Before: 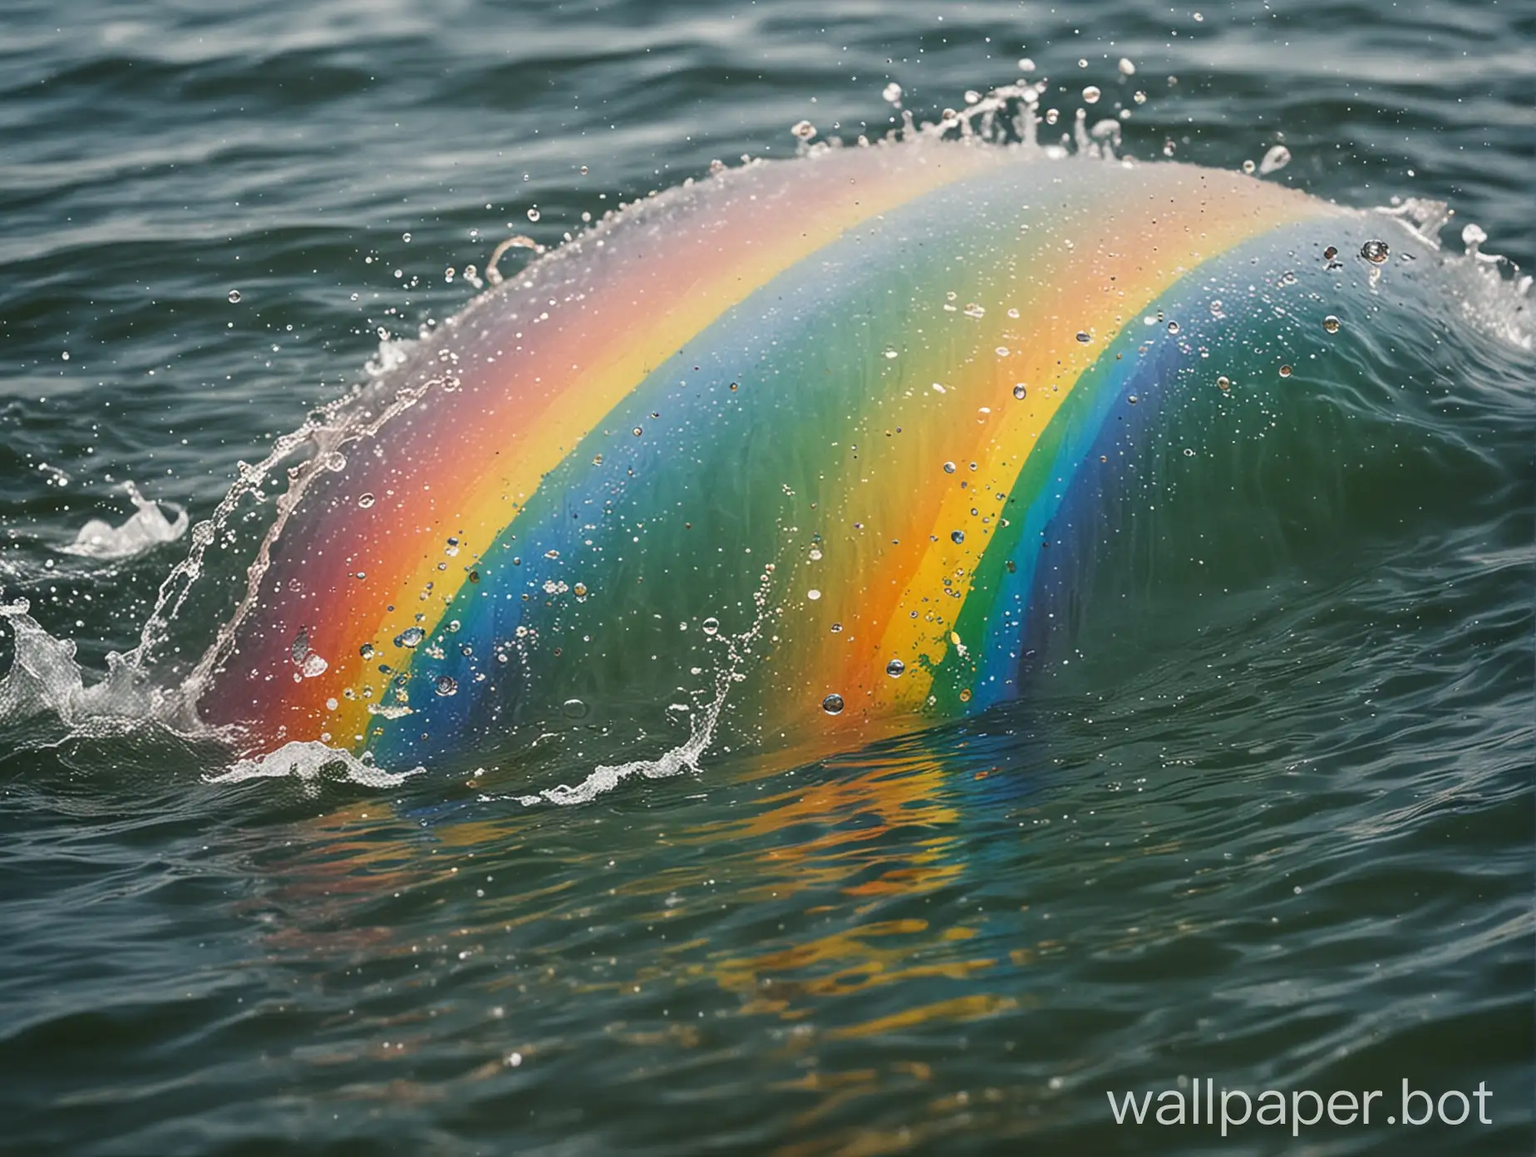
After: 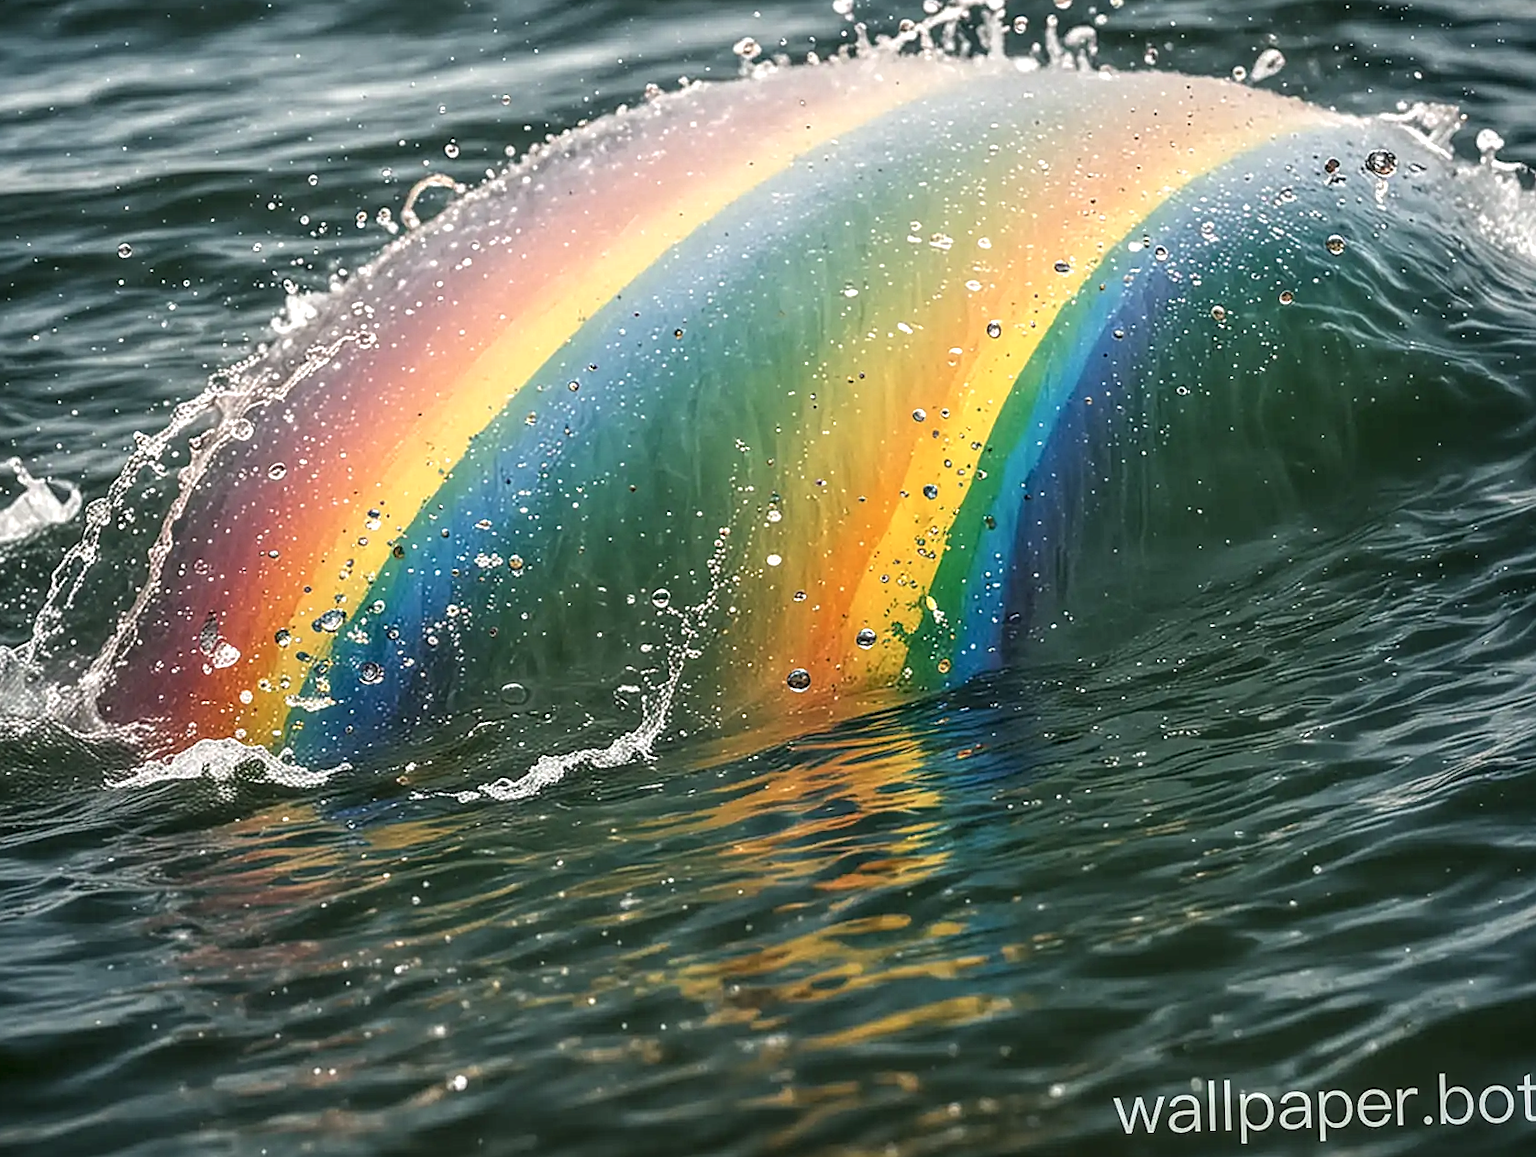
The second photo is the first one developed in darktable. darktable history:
crop and rotate: angle 1.75°, left 5.686%, top 5.714%
local contrast: highlights 78%, shadows 56%, detail 174%, midtone range 0.422
sharpen: on, module defaults
